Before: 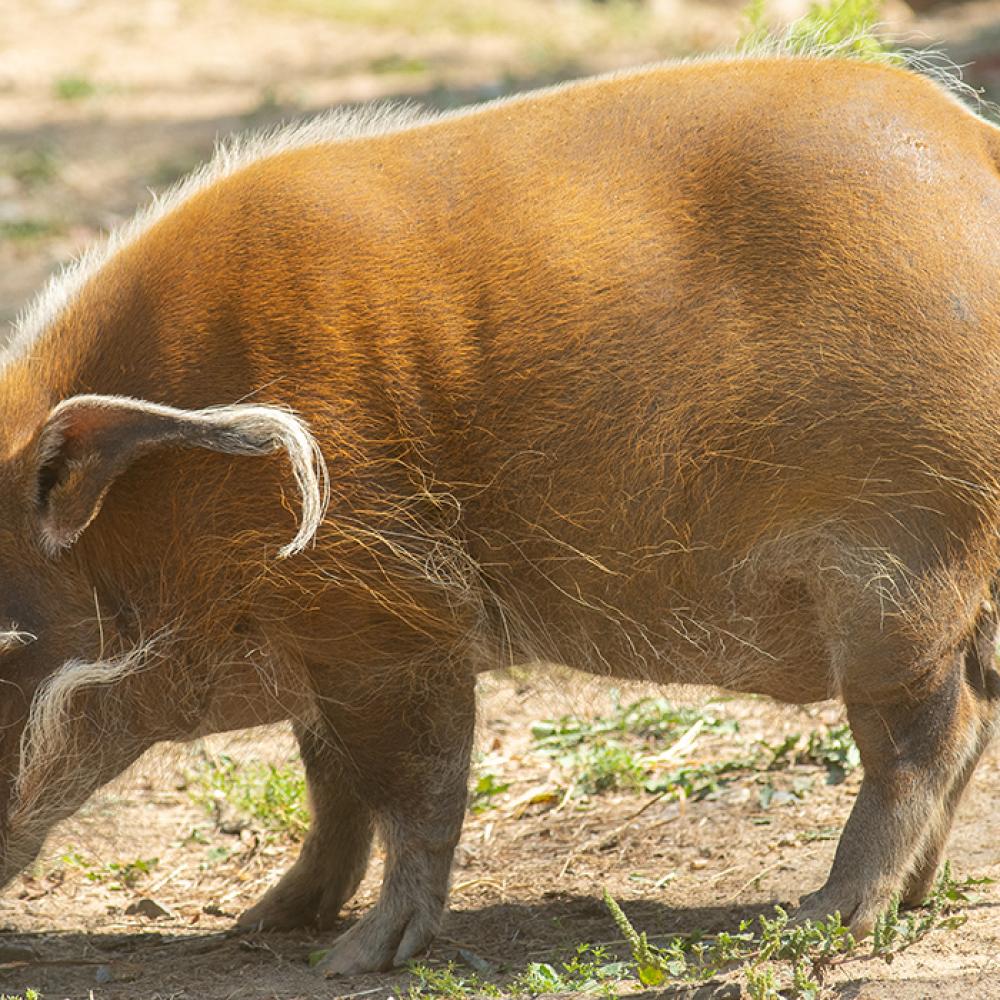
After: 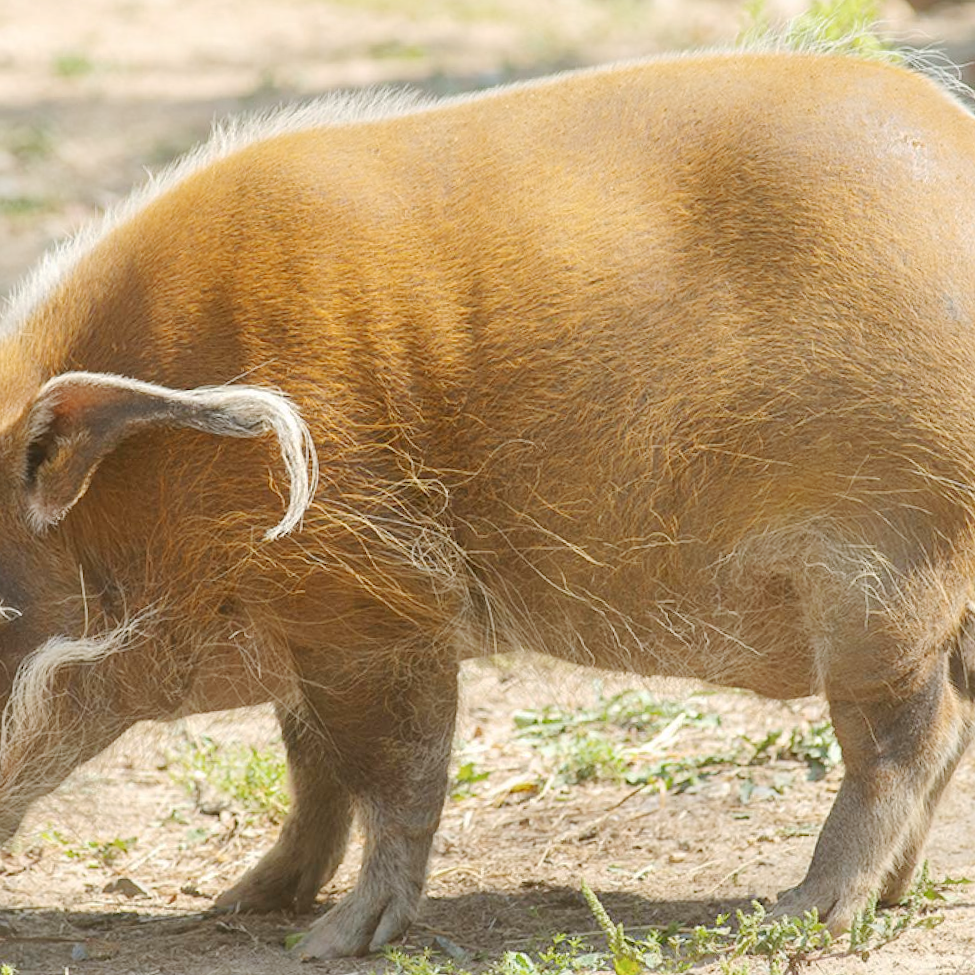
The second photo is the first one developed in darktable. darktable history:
base curve: curves: ch0 [(0, 0) (0.158, 0.273) (0.879, 0.895) (1, 1)], preserve colors none
crop and rotate: angle -1.47°
